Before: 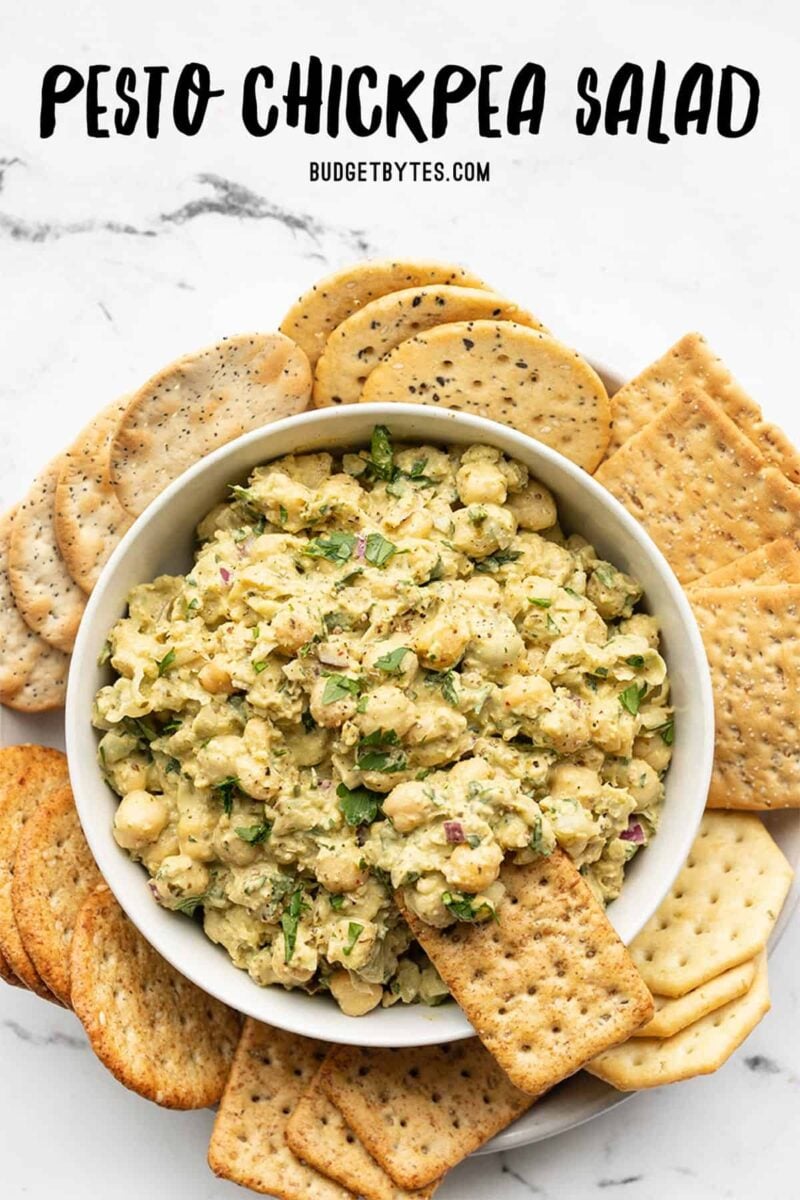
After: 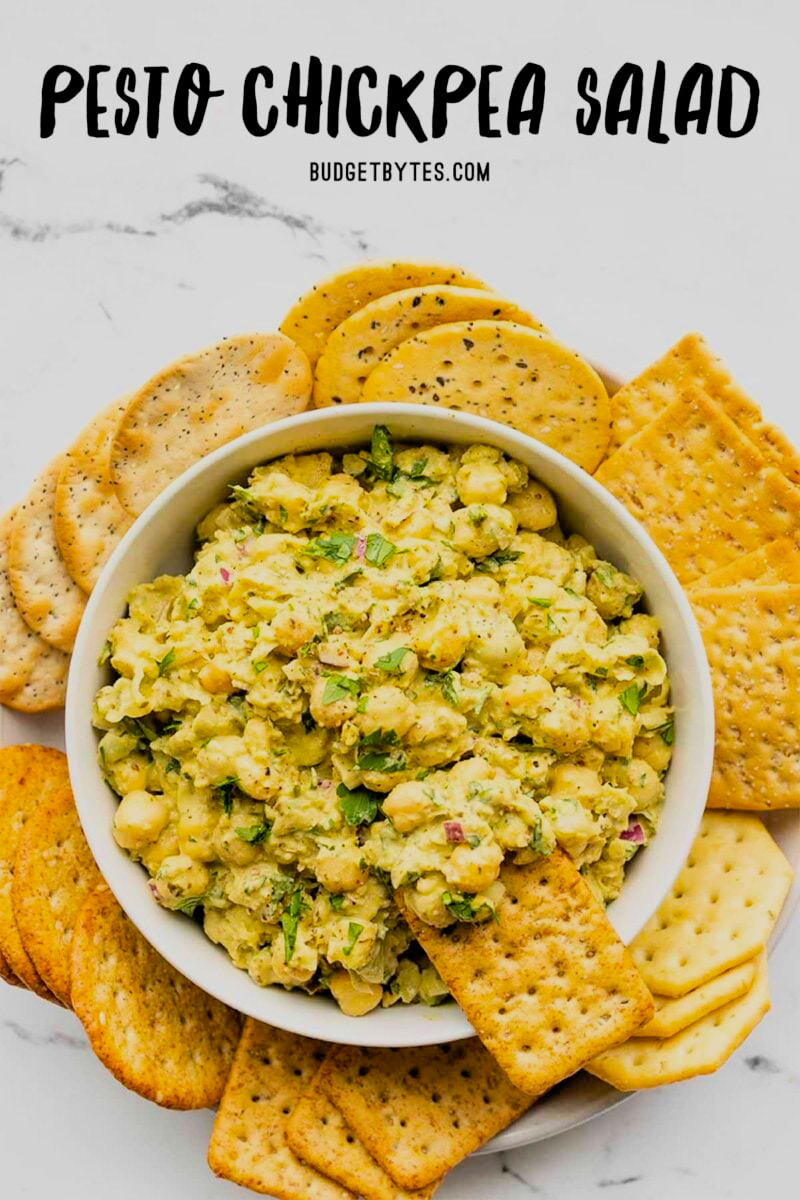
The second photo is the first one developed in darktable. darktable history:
exposure: exposure 0.202 EV, compensate exposure bias true, compensate highlight preservation false
filmic rgb: black relative exposure -7.65 EV, white relative exposure 4.56 EV, hardness 3.61, color science v6 (2022)
color balance rgb: global offset › hue 171.01°, perceptual saturation grading › global saturation 30.106%, global vibrance 20%
